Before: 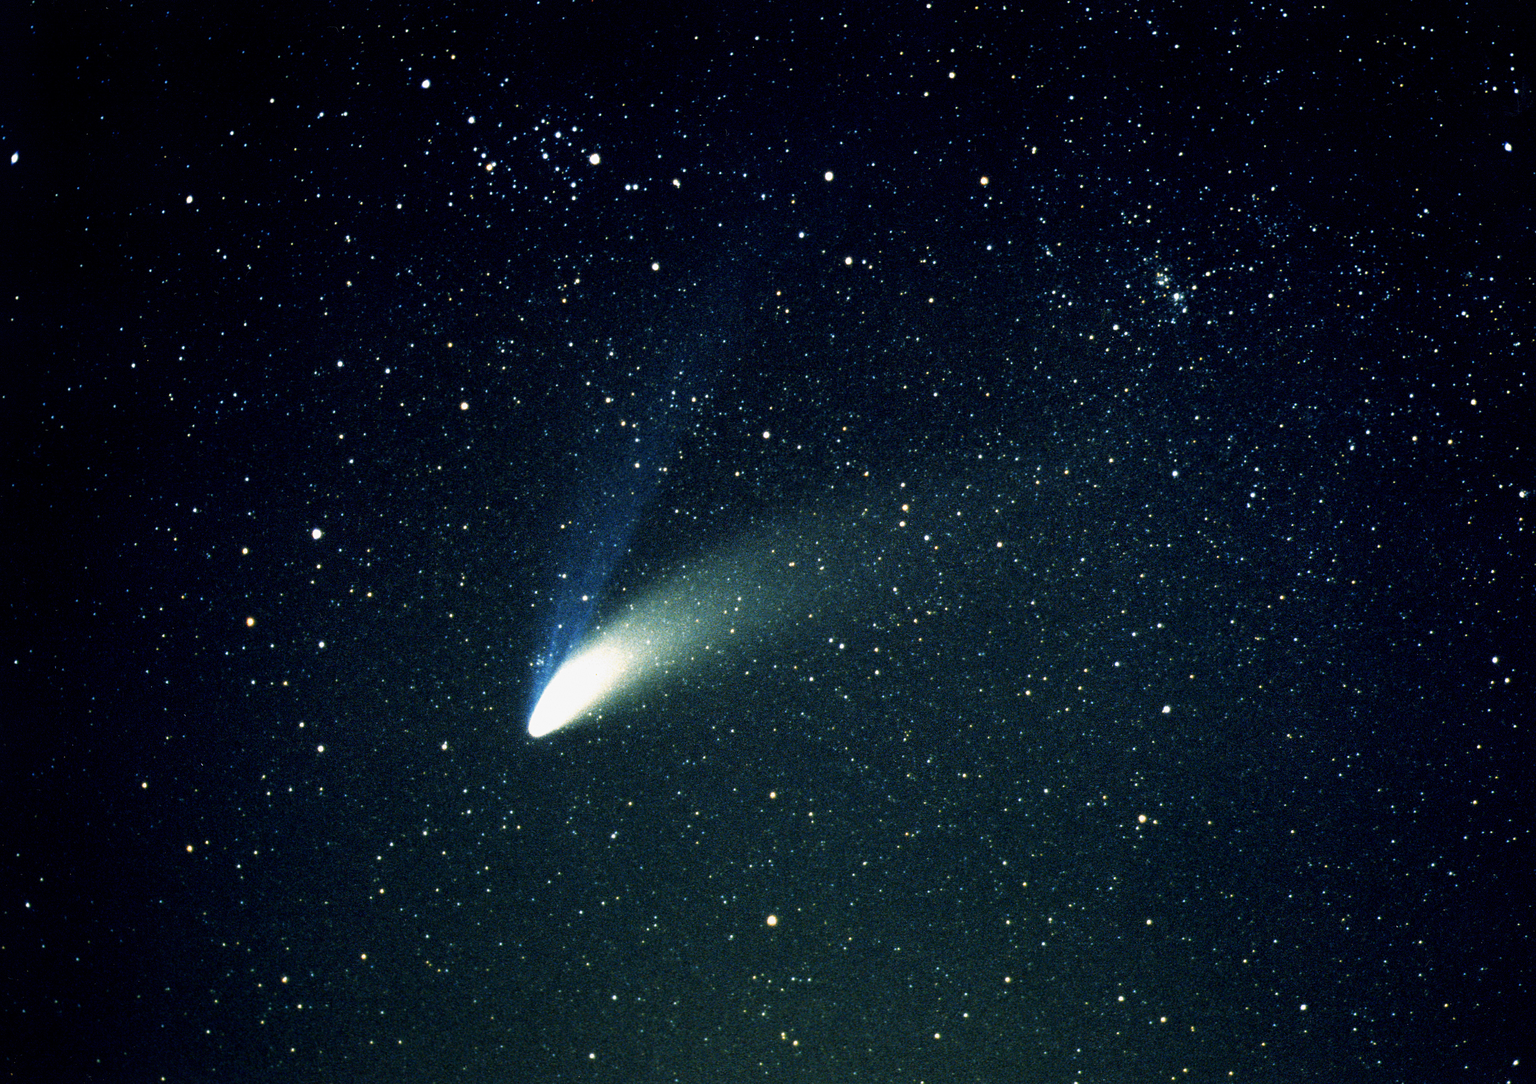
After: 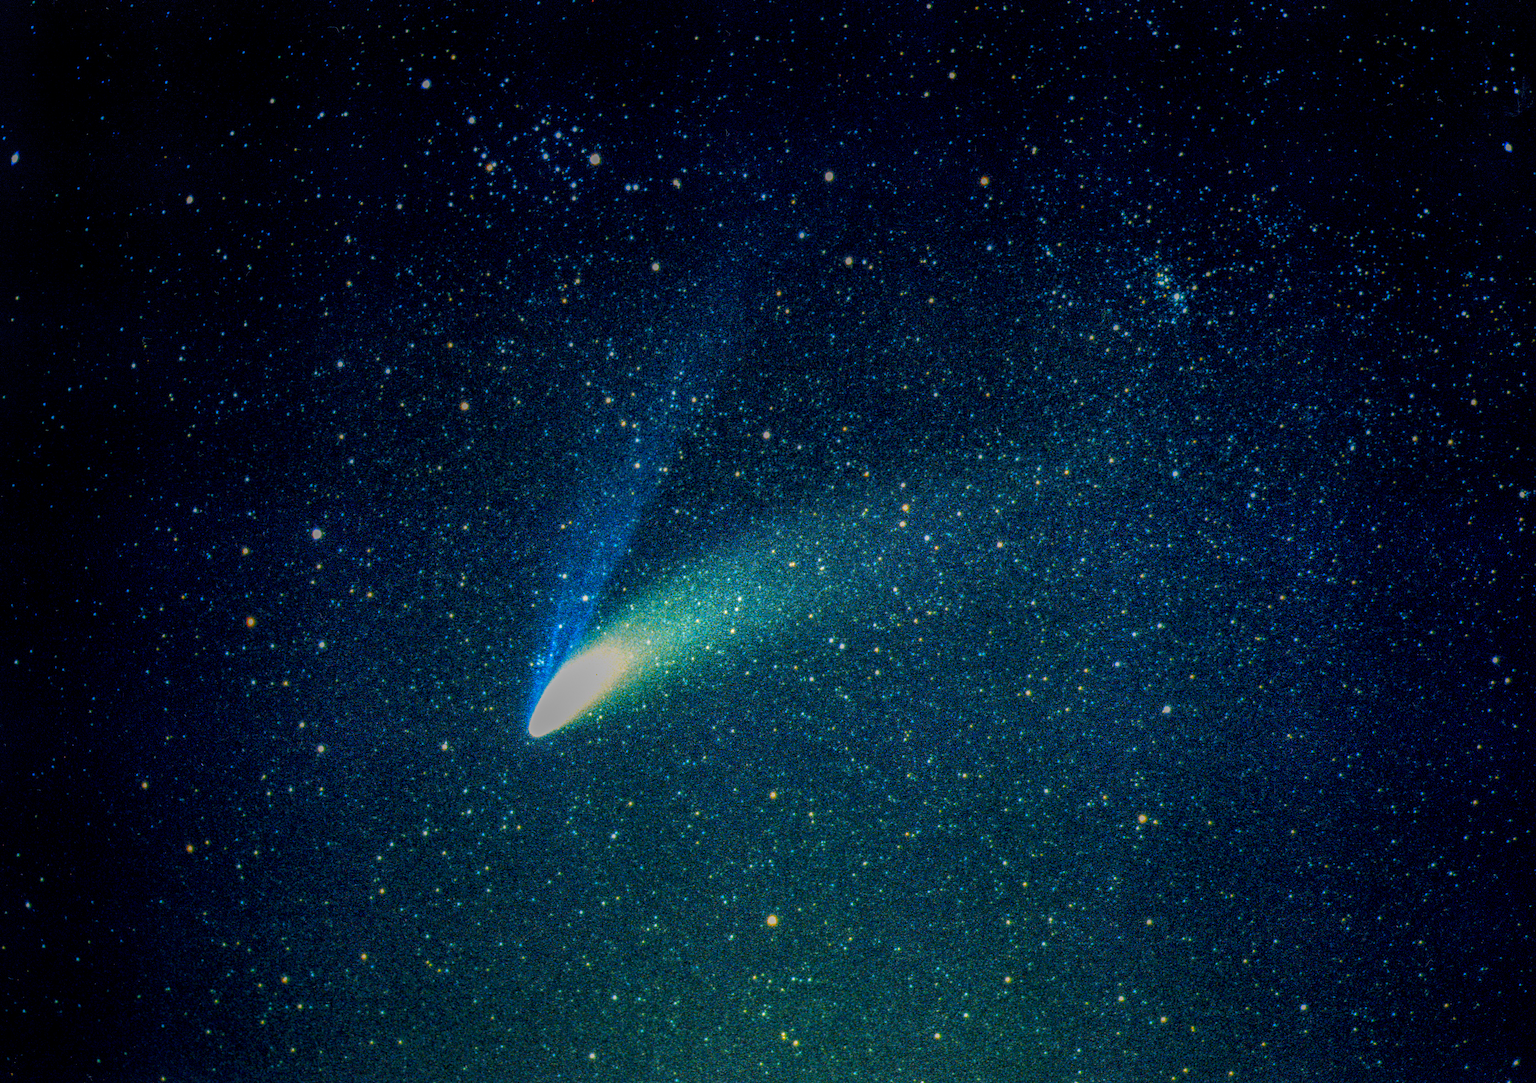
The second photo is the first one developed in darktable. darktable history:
velvia: strength 21.76%
local contrast: highlights 0%, shadows 0%, detail 200%, midtone range 0.25
contrast brightness saturation: contrast 0.2, brightness 0.16, saturation 0.22
color balance rgb: perceptual saturation grading › global saturation 25%, perceptual brilliance grading › mid-tones 10%, perceptual brilliance grading › shadows 15%, global vibrance 20%
